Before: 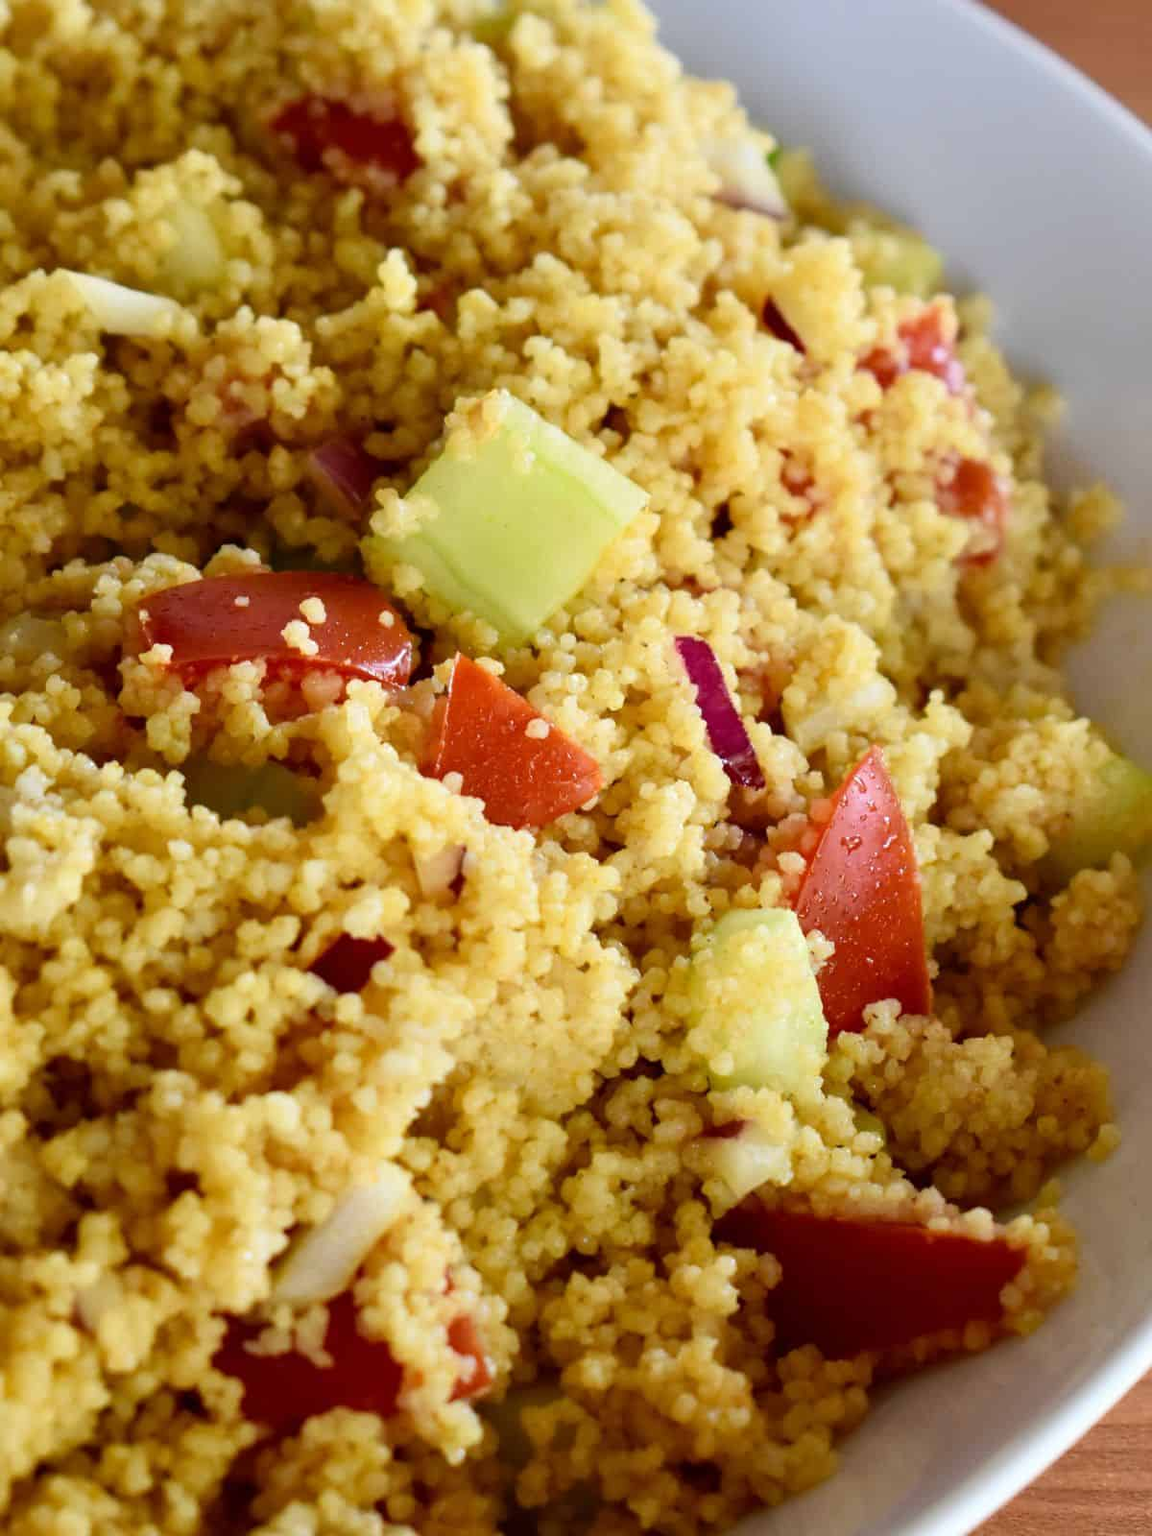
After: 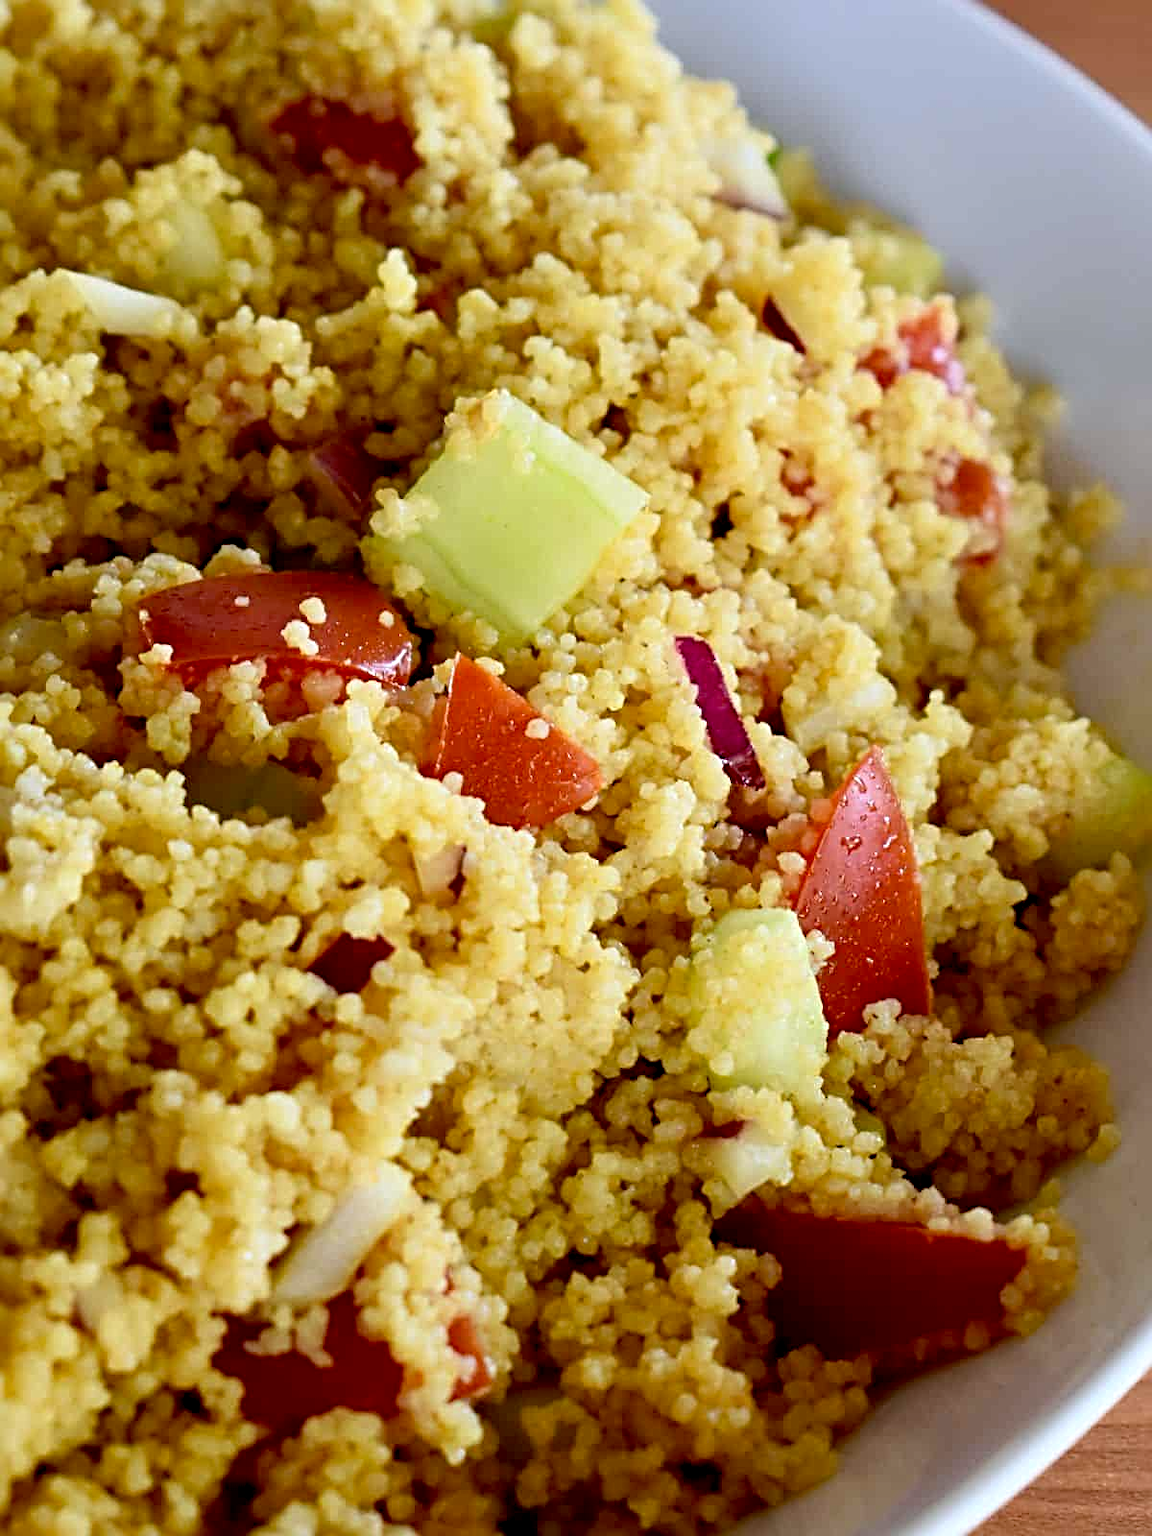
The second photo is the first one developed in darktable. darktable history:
exposure: black level correction 0.009, compensate highlight preservation false
white balance: red 0.976, blue 1.04
tone equalizer: -7 EV 0.13 EV, smoothing diameter 25%, edges refinement/feathering 10, preserve details guided filter
sharpen: radius 4
